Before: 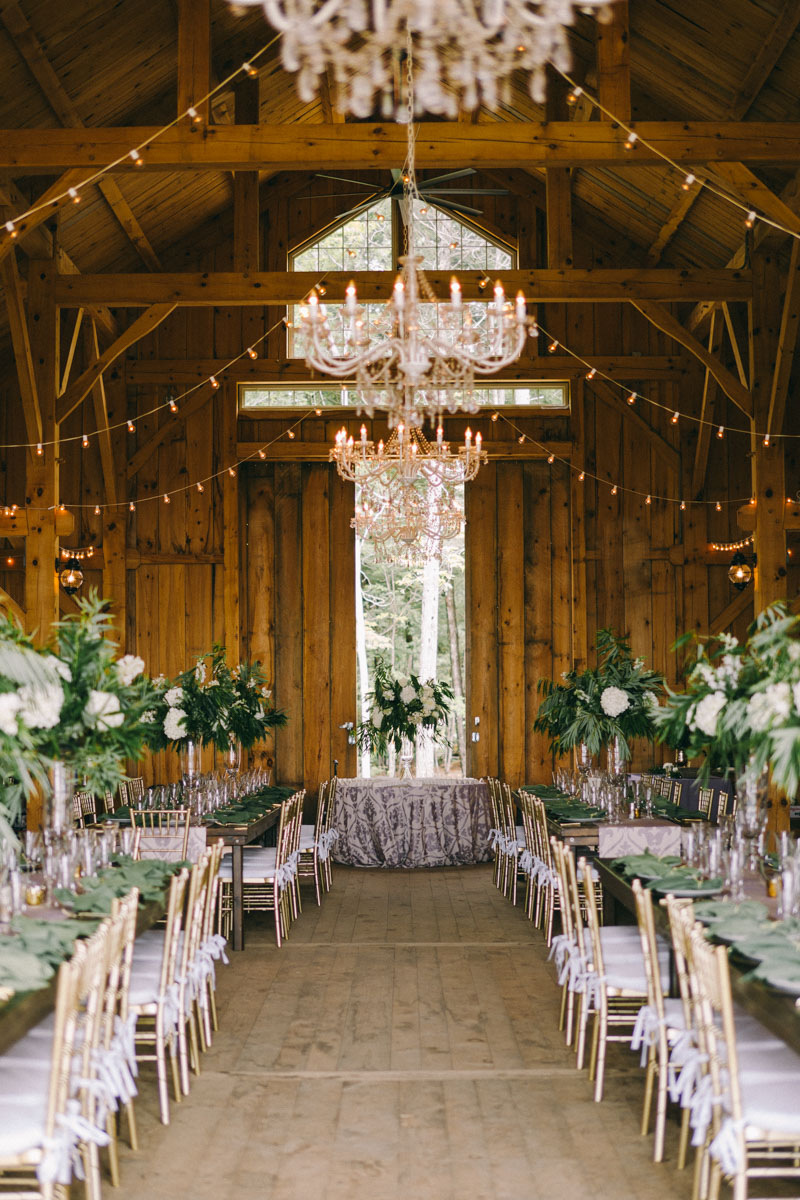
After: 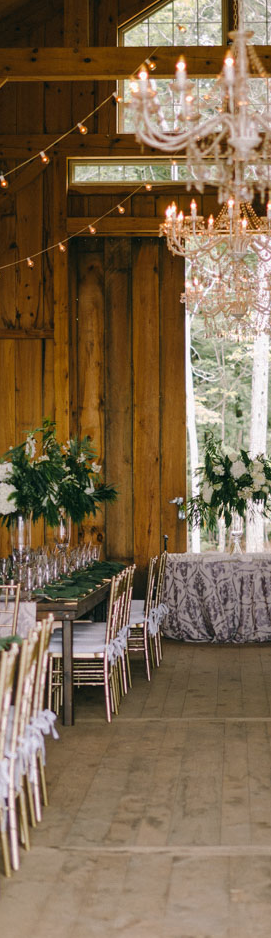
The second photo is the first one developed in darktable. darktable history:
crop and rotate: left 21.329%, top 18.782%, right 44.689%, bottom 2.995%
base curve: curves: ch0 [(0, 0) (0.74, 0.67) (1, 1)], preserve colors none
